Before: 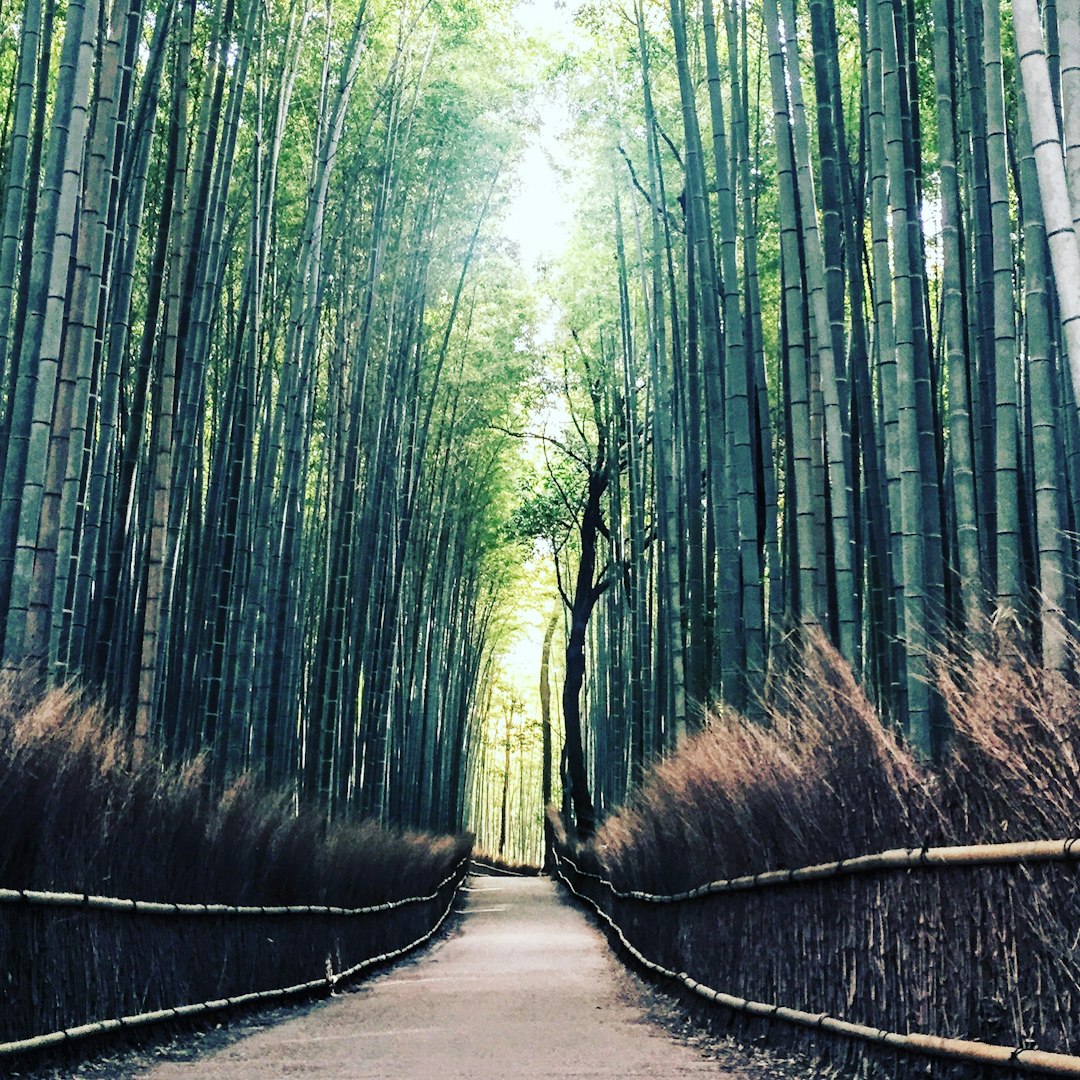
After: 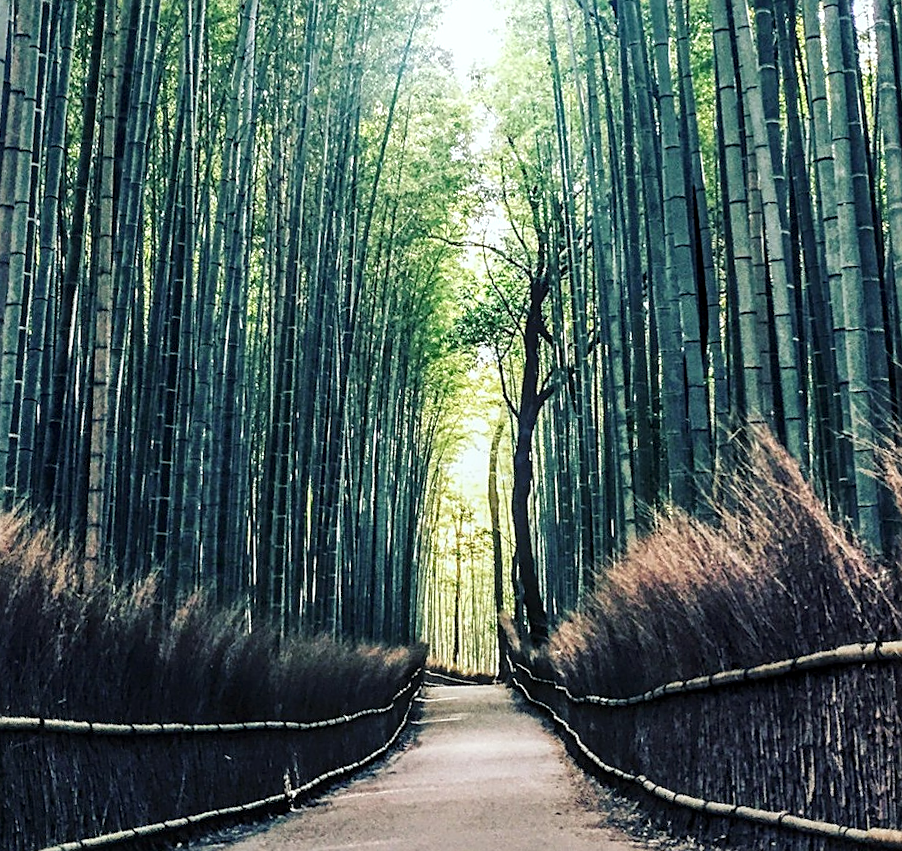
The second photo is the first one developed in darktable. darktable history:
local contrast: detail 130%
sharpen: on, module defaults
rotate and perspective: rotation -2°, crop left 0.022, crop right 0.978, crop top 0.049, crop bottom 0.951
crop and rotate: left 4.842%, top 15.51%, right 10.668%
